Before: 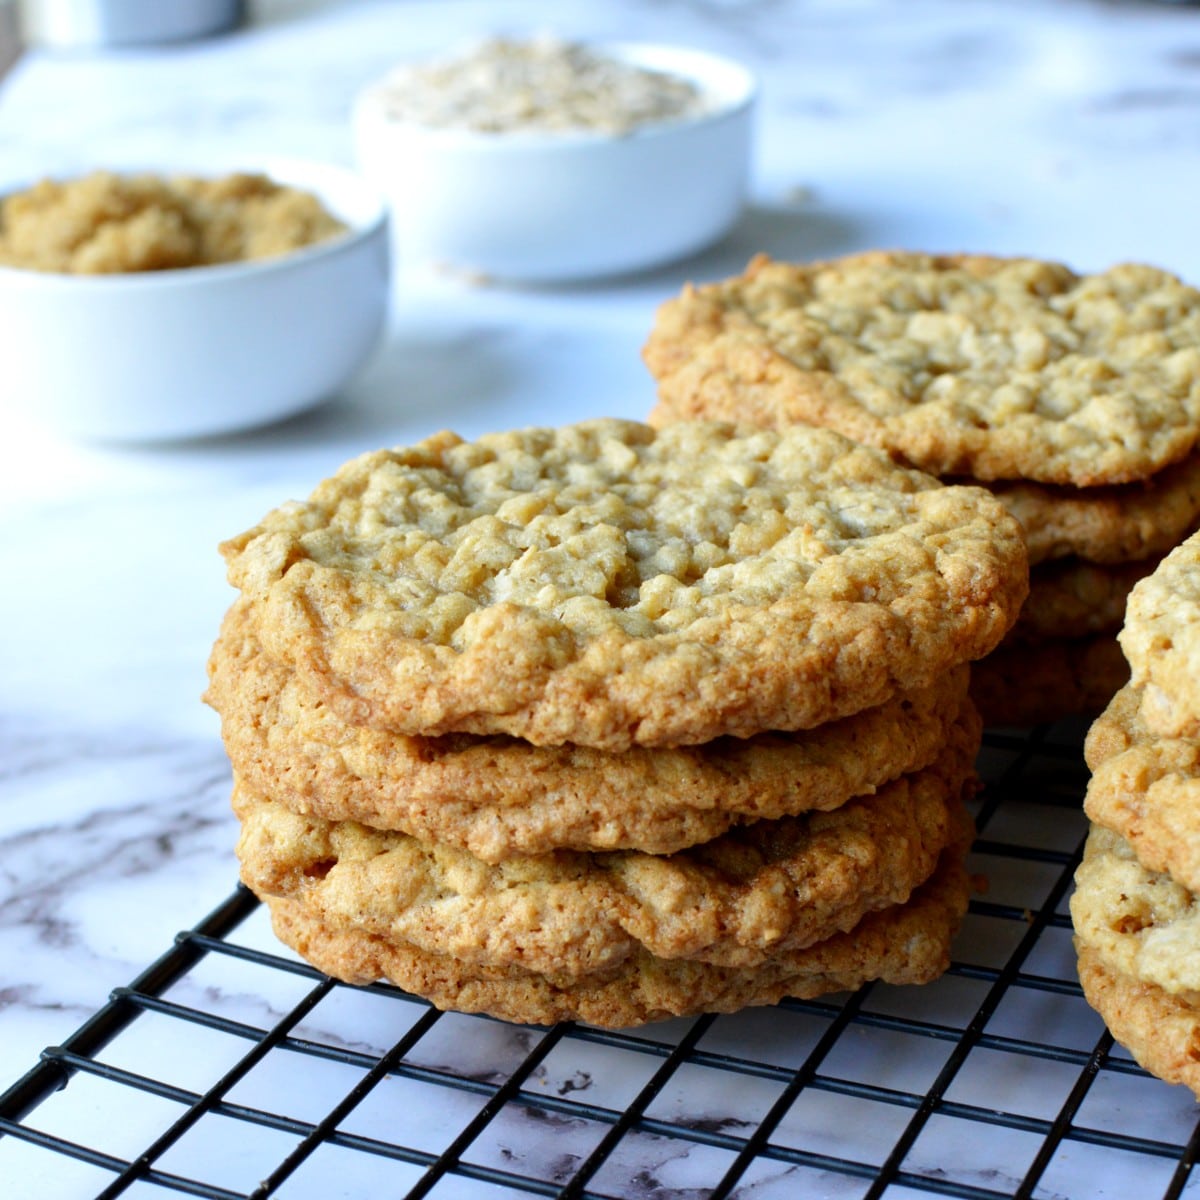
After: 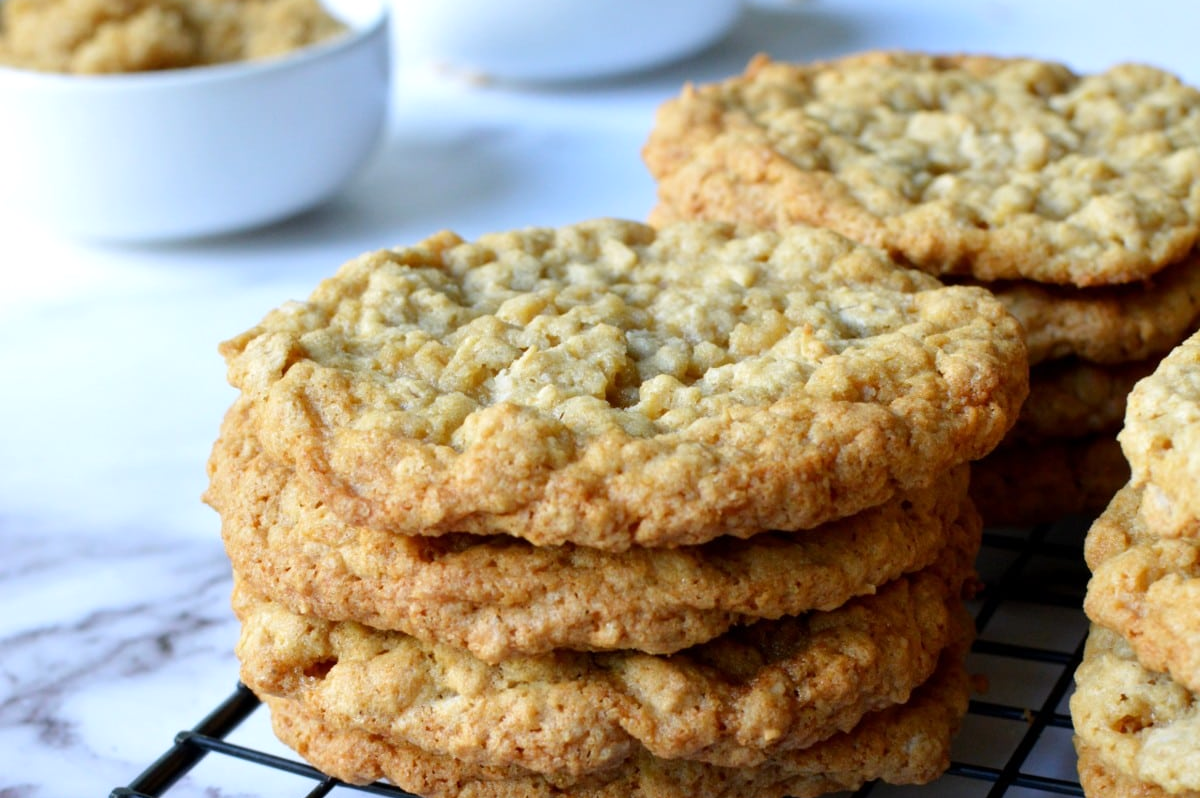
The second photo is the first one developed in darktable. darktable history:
crop: top 16.727%, bottom 16.727%
white balance: red 1.004, blue 1.024
